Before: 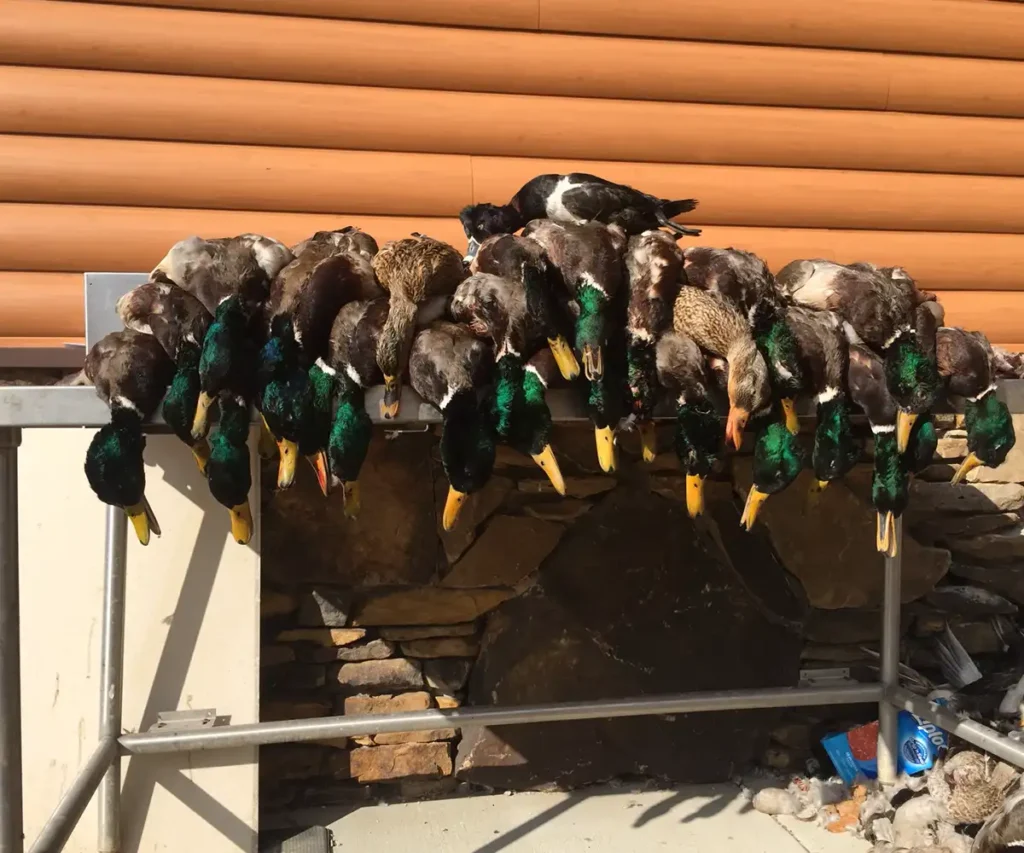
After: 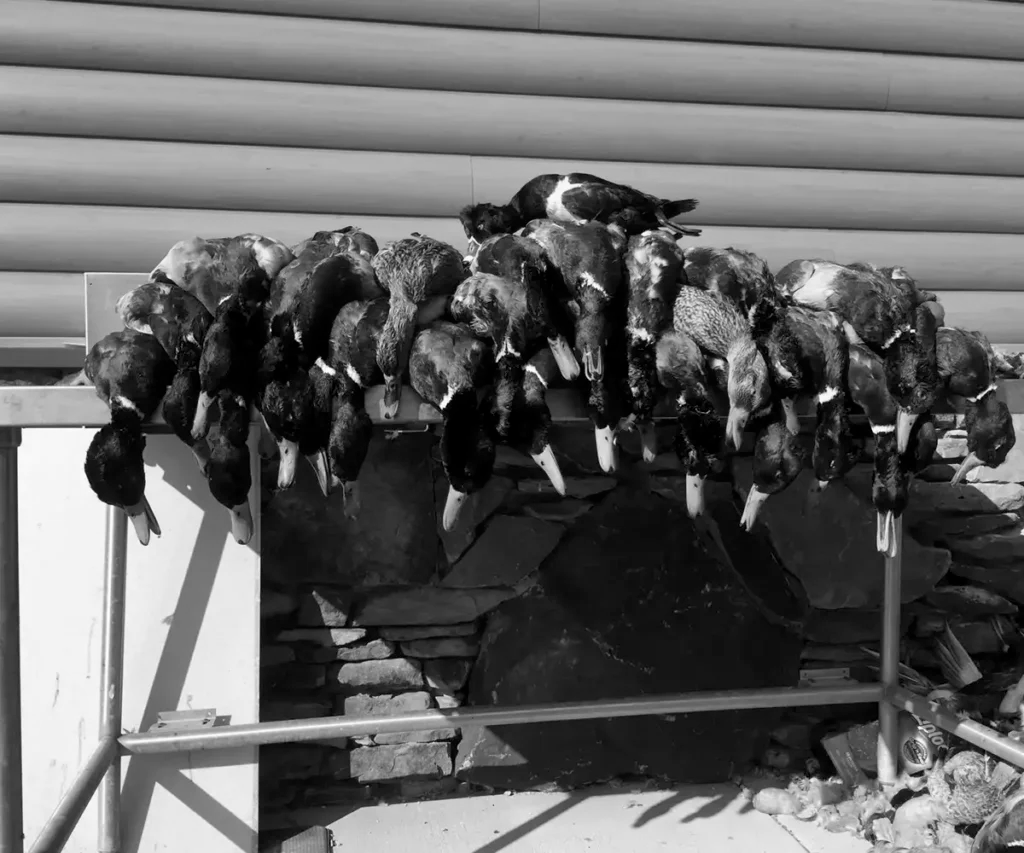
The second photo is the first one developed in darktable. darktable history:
exposure: black level correction 0.005, exposure 0.014 EV, compensate highlight preservation false
monochrome: size 1
color balance: mode lift, gamma, gain (sRGB)
